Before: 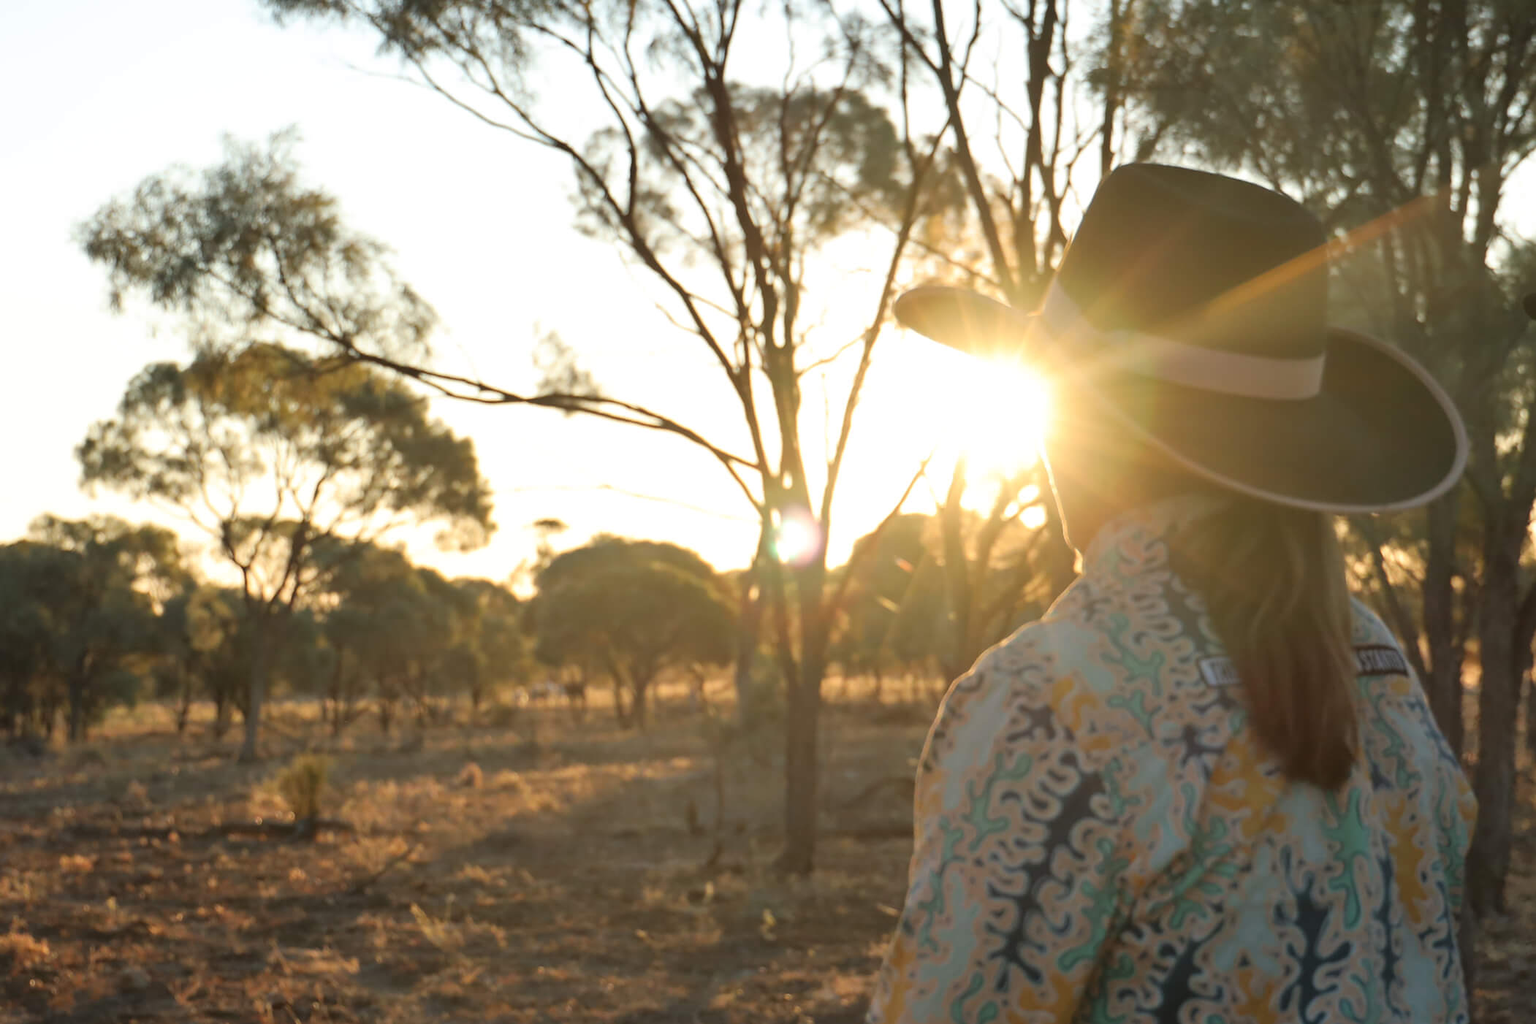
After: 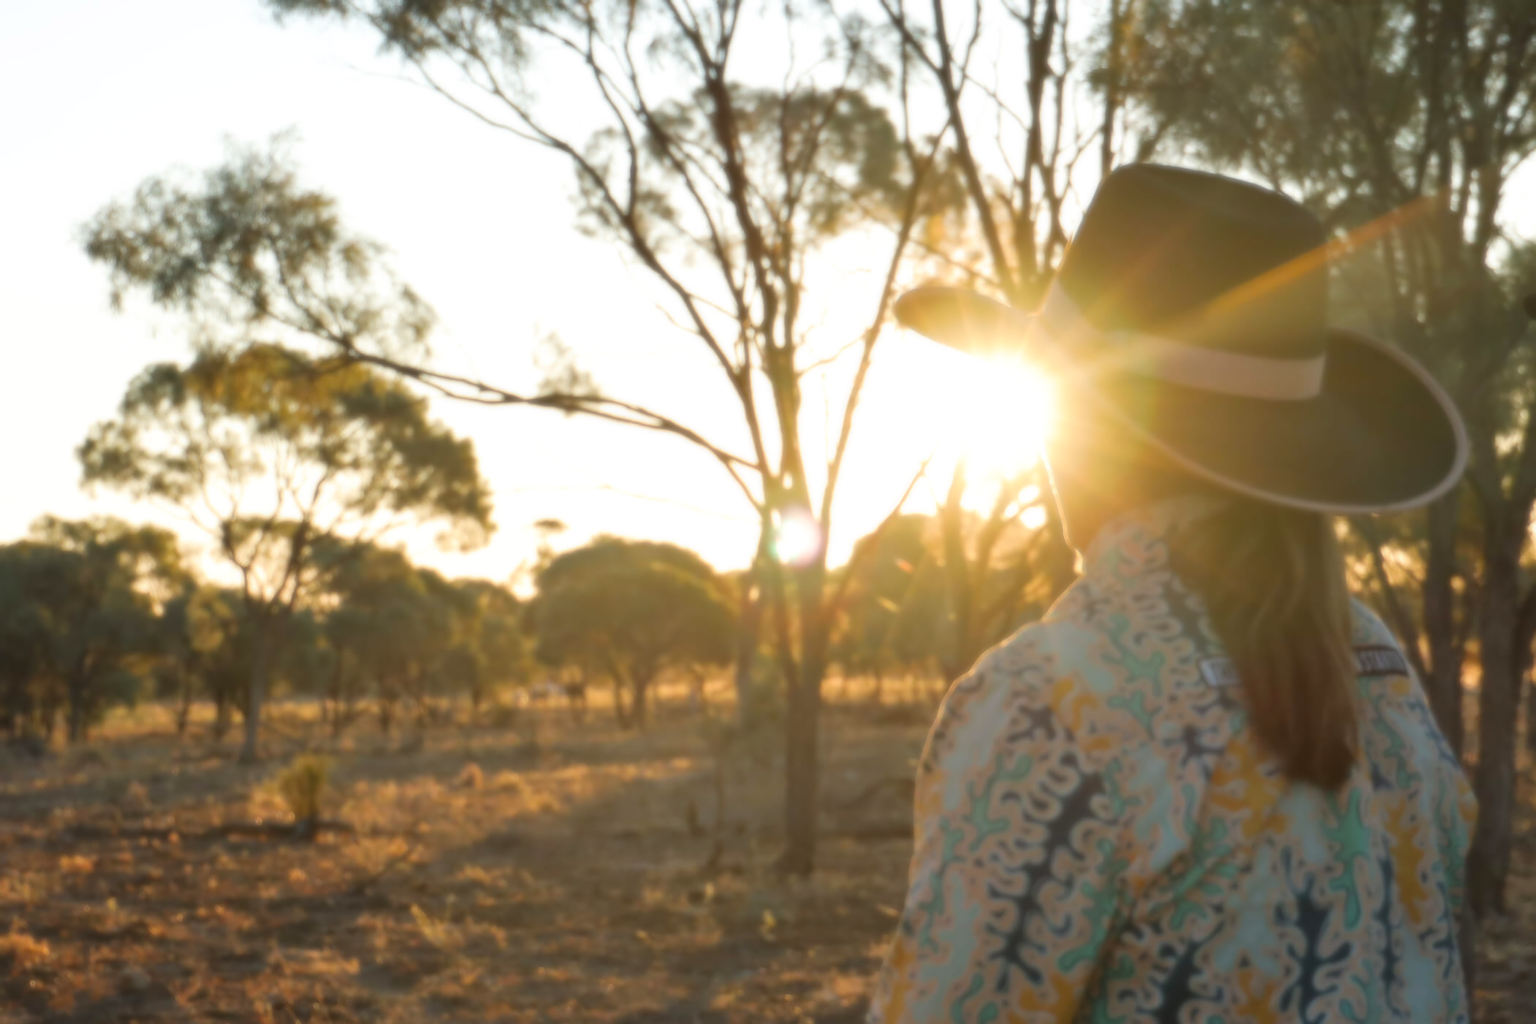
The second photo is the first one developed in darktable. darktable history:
soften: size 8.67%, mix 49%
color balance: output saturation 110%
